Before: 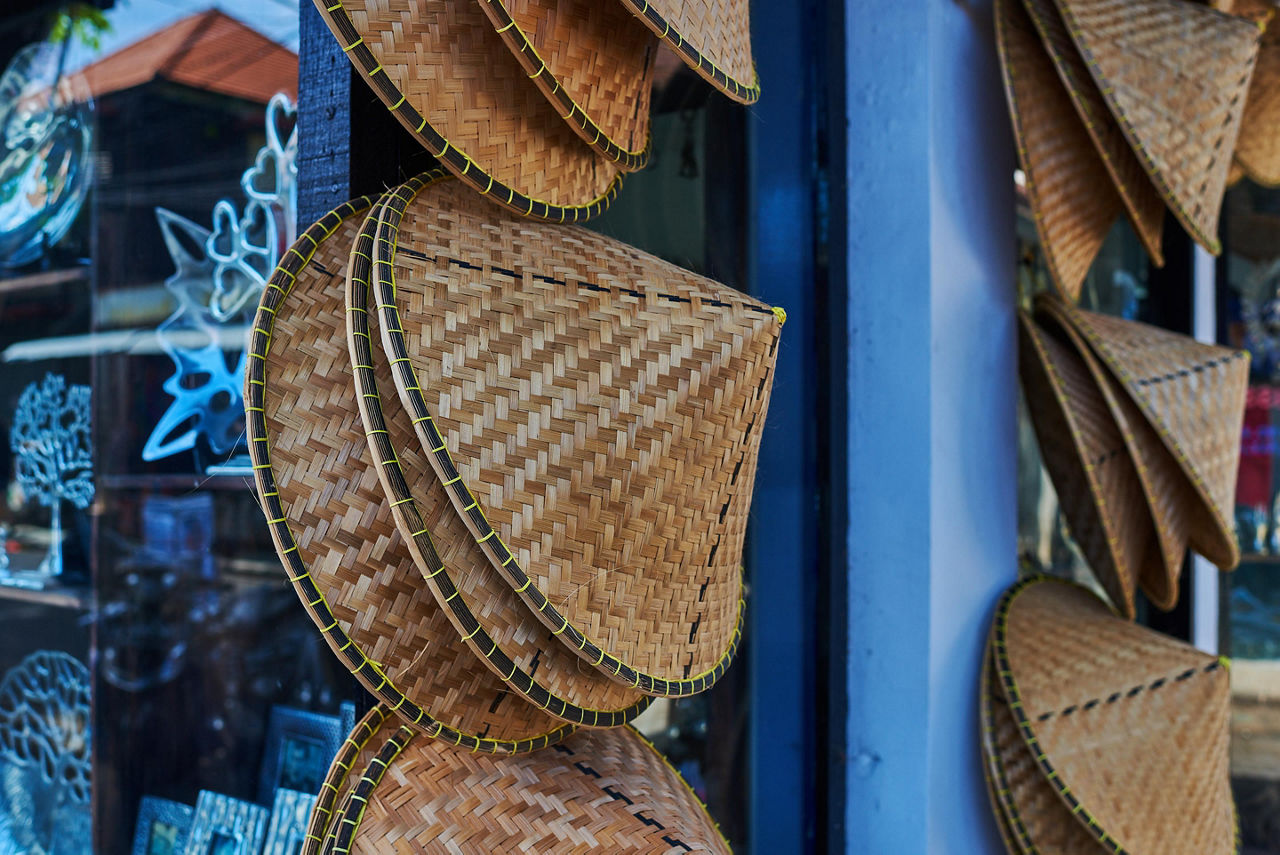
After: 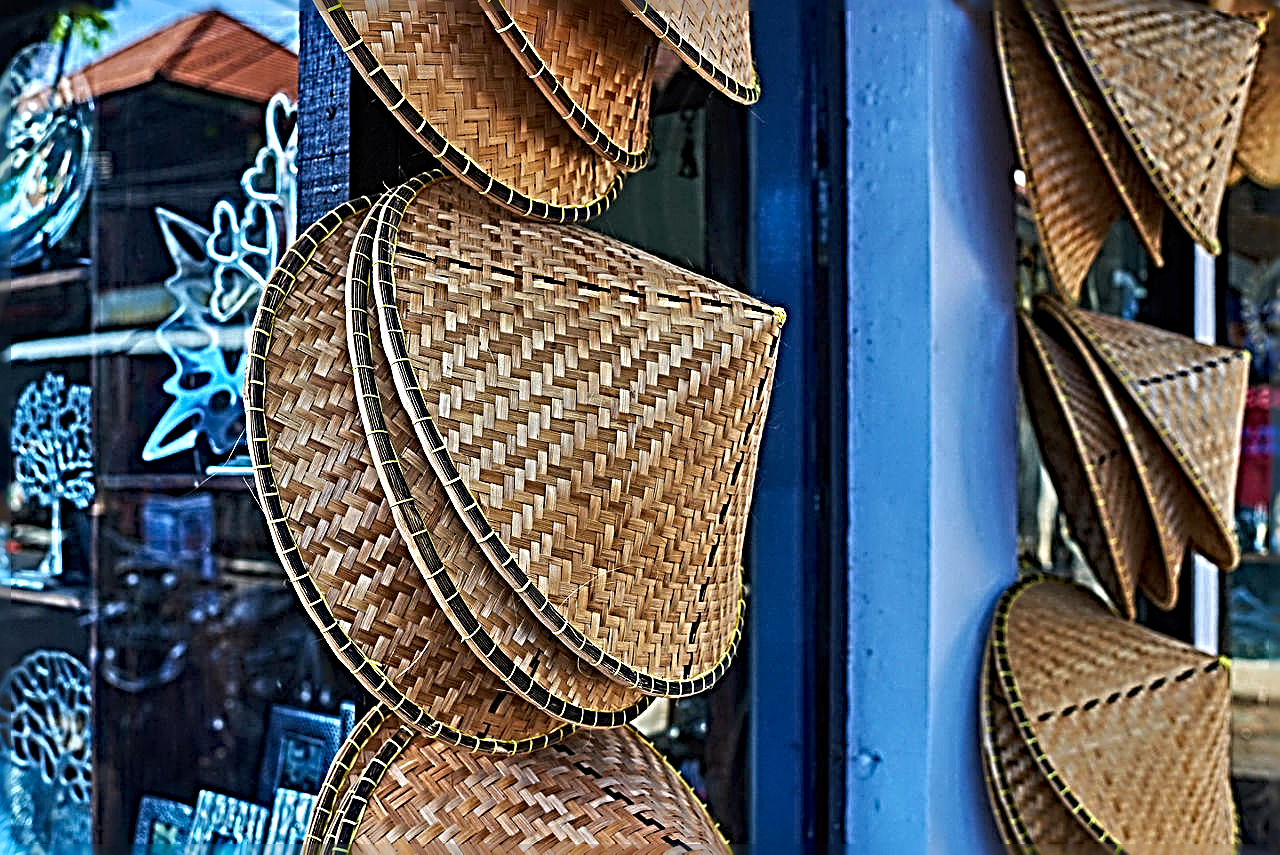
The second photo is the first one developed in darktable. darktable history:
haze removal: compatibility mode true, adaptive false
sharpen: radius 4.053, amount 1.99
exposure: exposure 0.3 EV, compensate highlight preservation false
